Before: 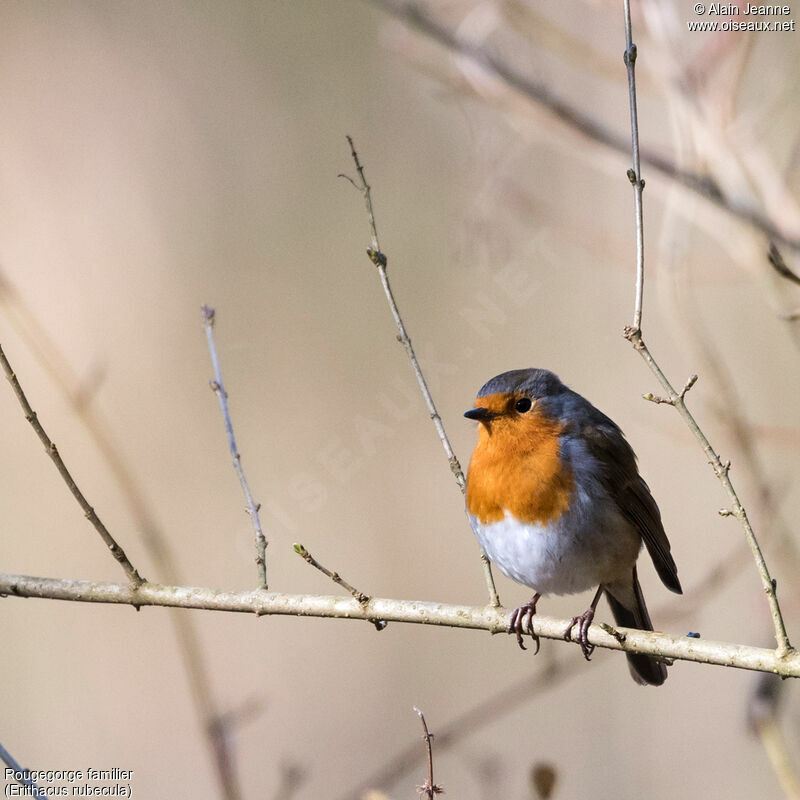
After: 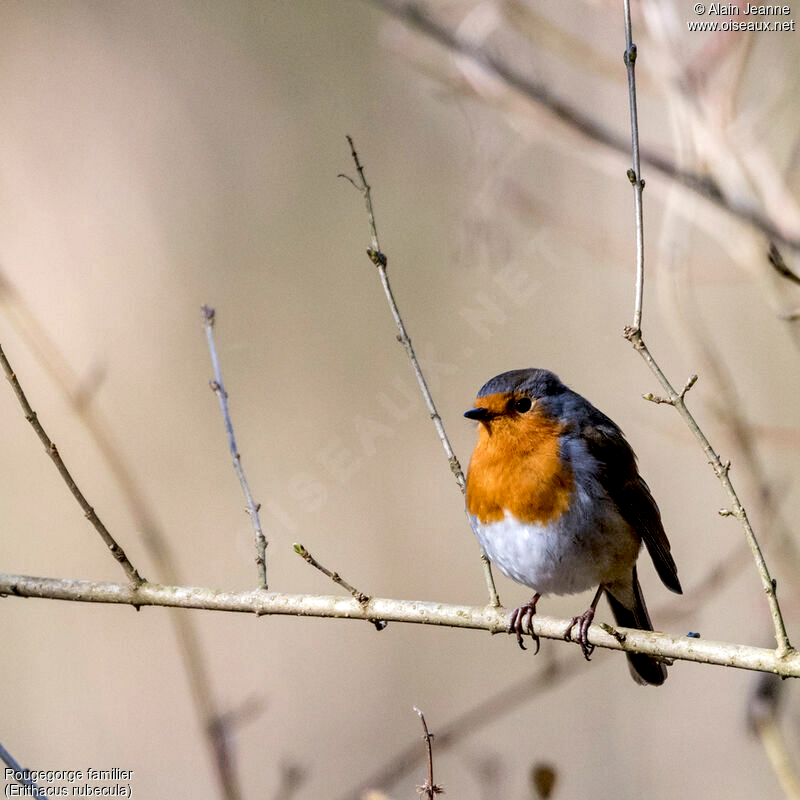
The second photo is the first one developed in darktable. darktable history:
exposure: black level correction 0.018, exposure -0.007 EV, compensate highlight preservation false
local contrast: on, module defaults
